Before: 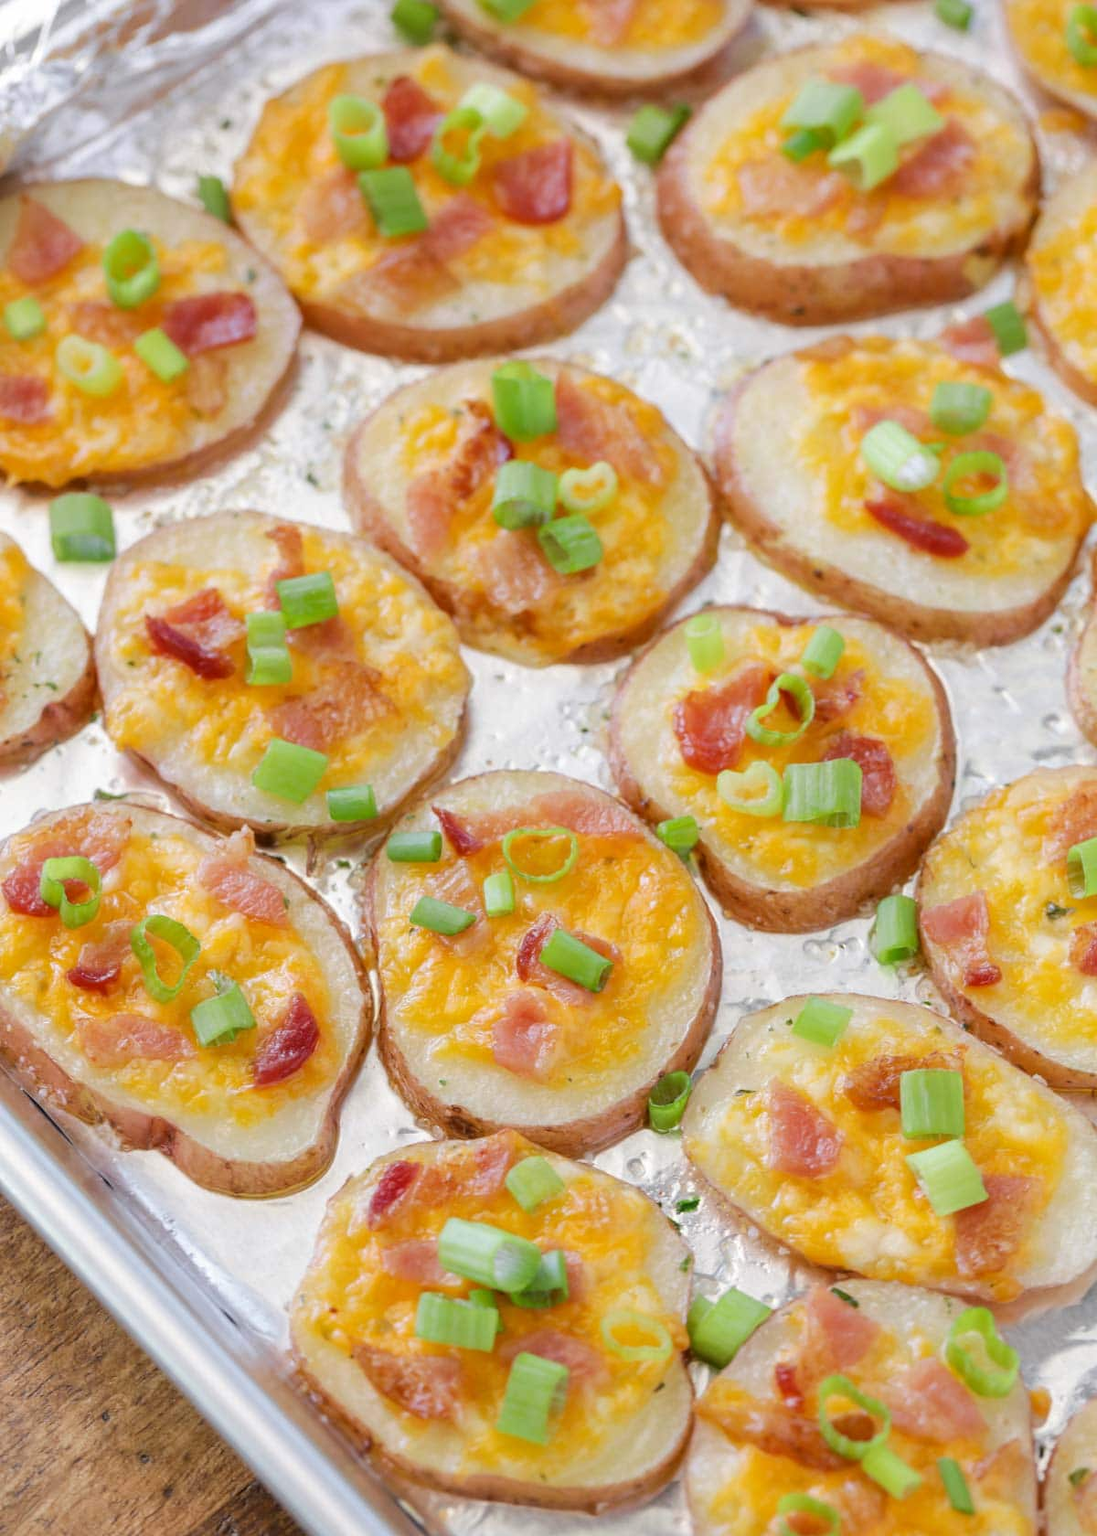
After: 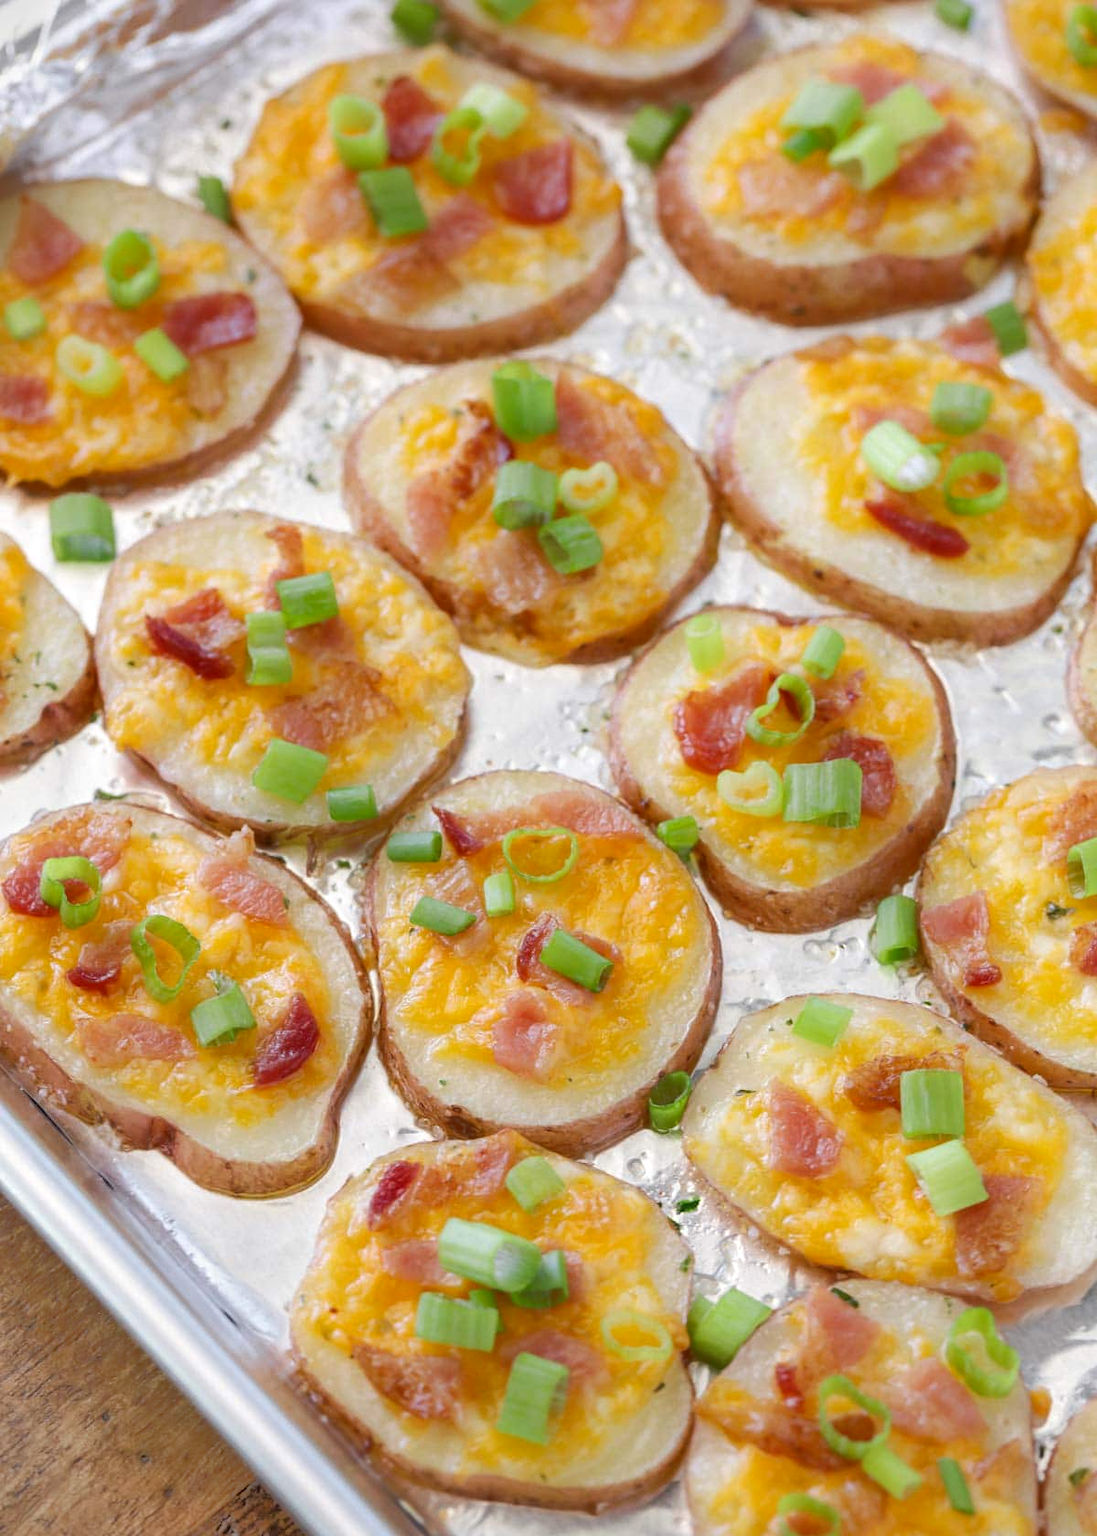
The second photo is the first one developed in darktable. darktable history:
shadows and highlights: shadows 36.48, highlights -28.07, soften with gaussian
tone equalizer: -7 EV -0.597 EV, -6 EV 1.01 EV, -5 EV -0.46 EV, -4 EV 0.458 EV, -3 EV 0.441 EV, -2 EV 0.149 EV, -1 EV -0.161 EV, +0 EV -0.376 EV, mask exposure compensation -0.508 EV
